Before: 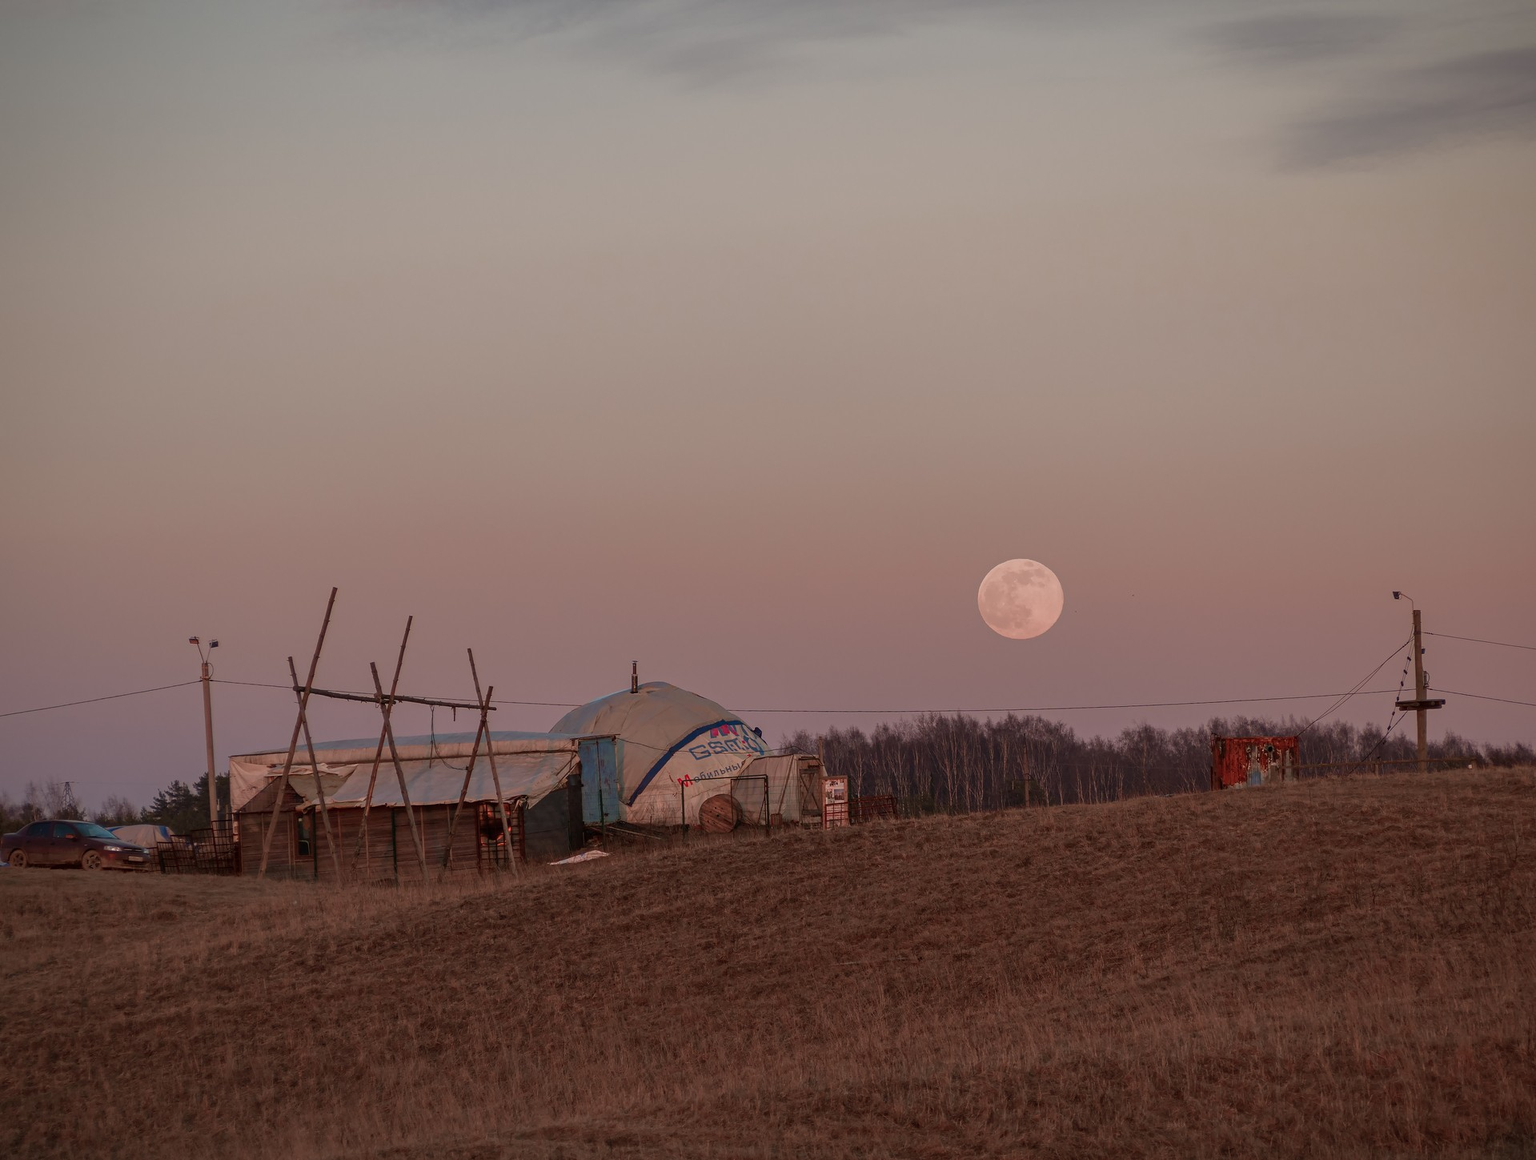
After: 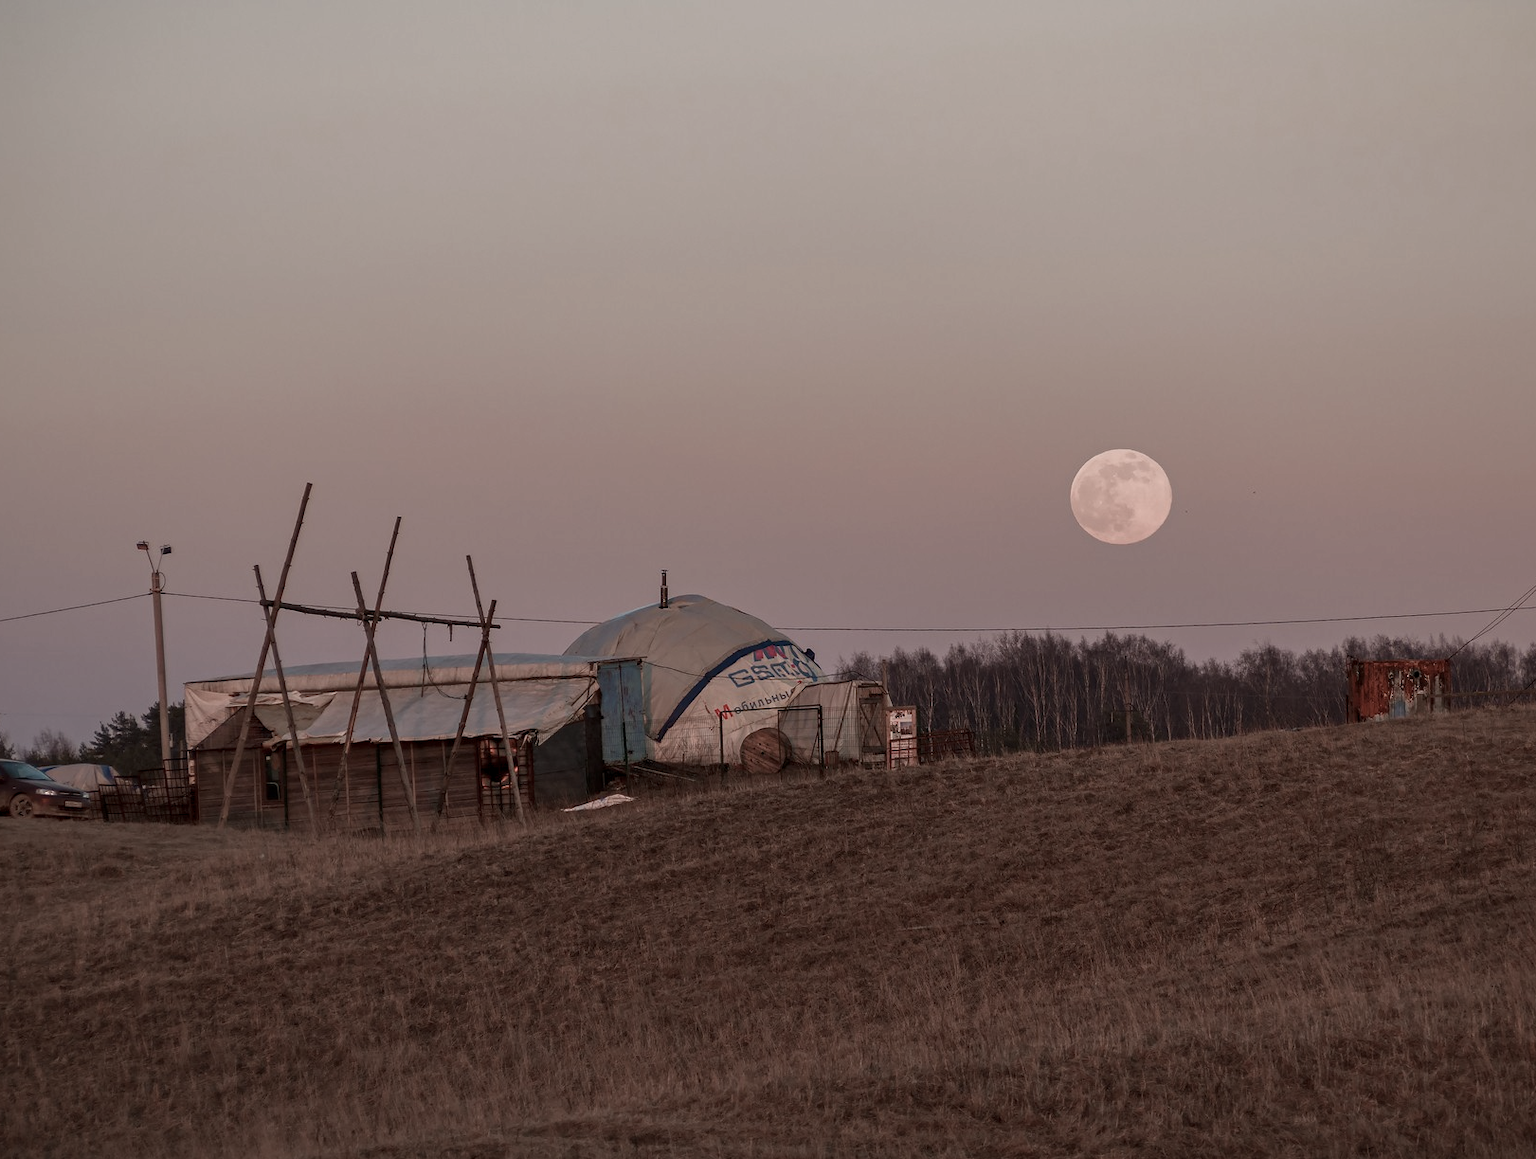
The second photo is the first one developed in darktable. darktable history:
contrast equalizer: y [[0.509, 0.517, 0.523, 0.523, 0.517, 0.509], [0.5 ×6], [0.5 ×6], [0 ×6], [0 ×6]]
contrast brightness saturation: contrast 0.1, saturation -0.36
crop and rotate: left 4.842%, top 15.51%, right 10.668%
levels: levels [0, 0.48, 0.961]
